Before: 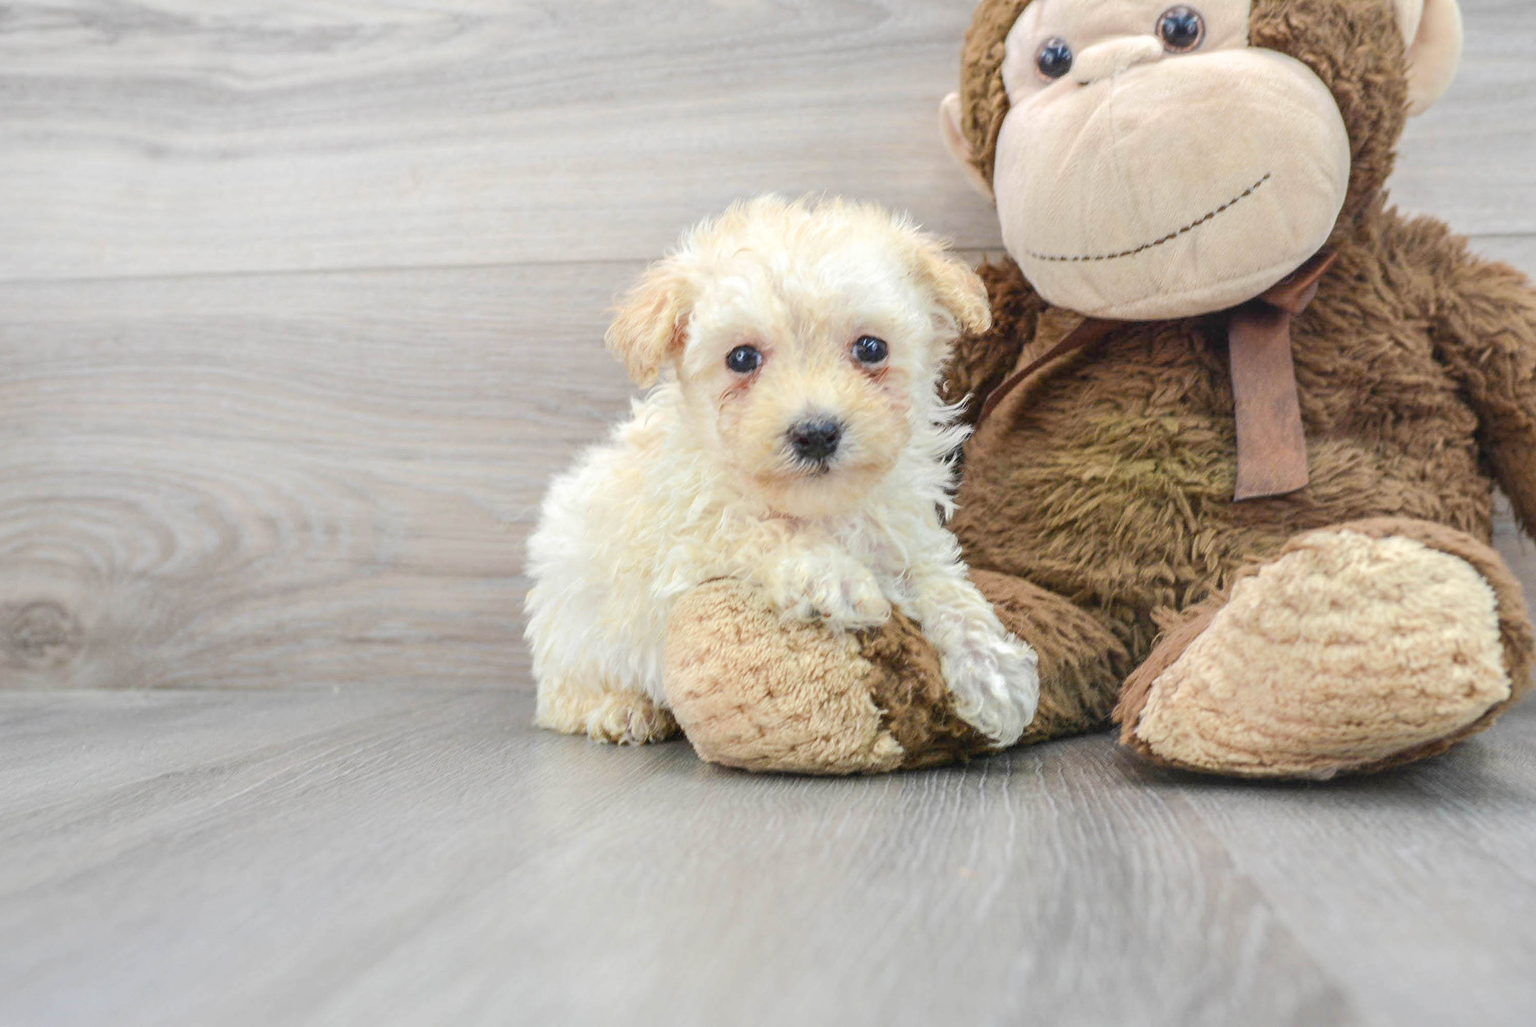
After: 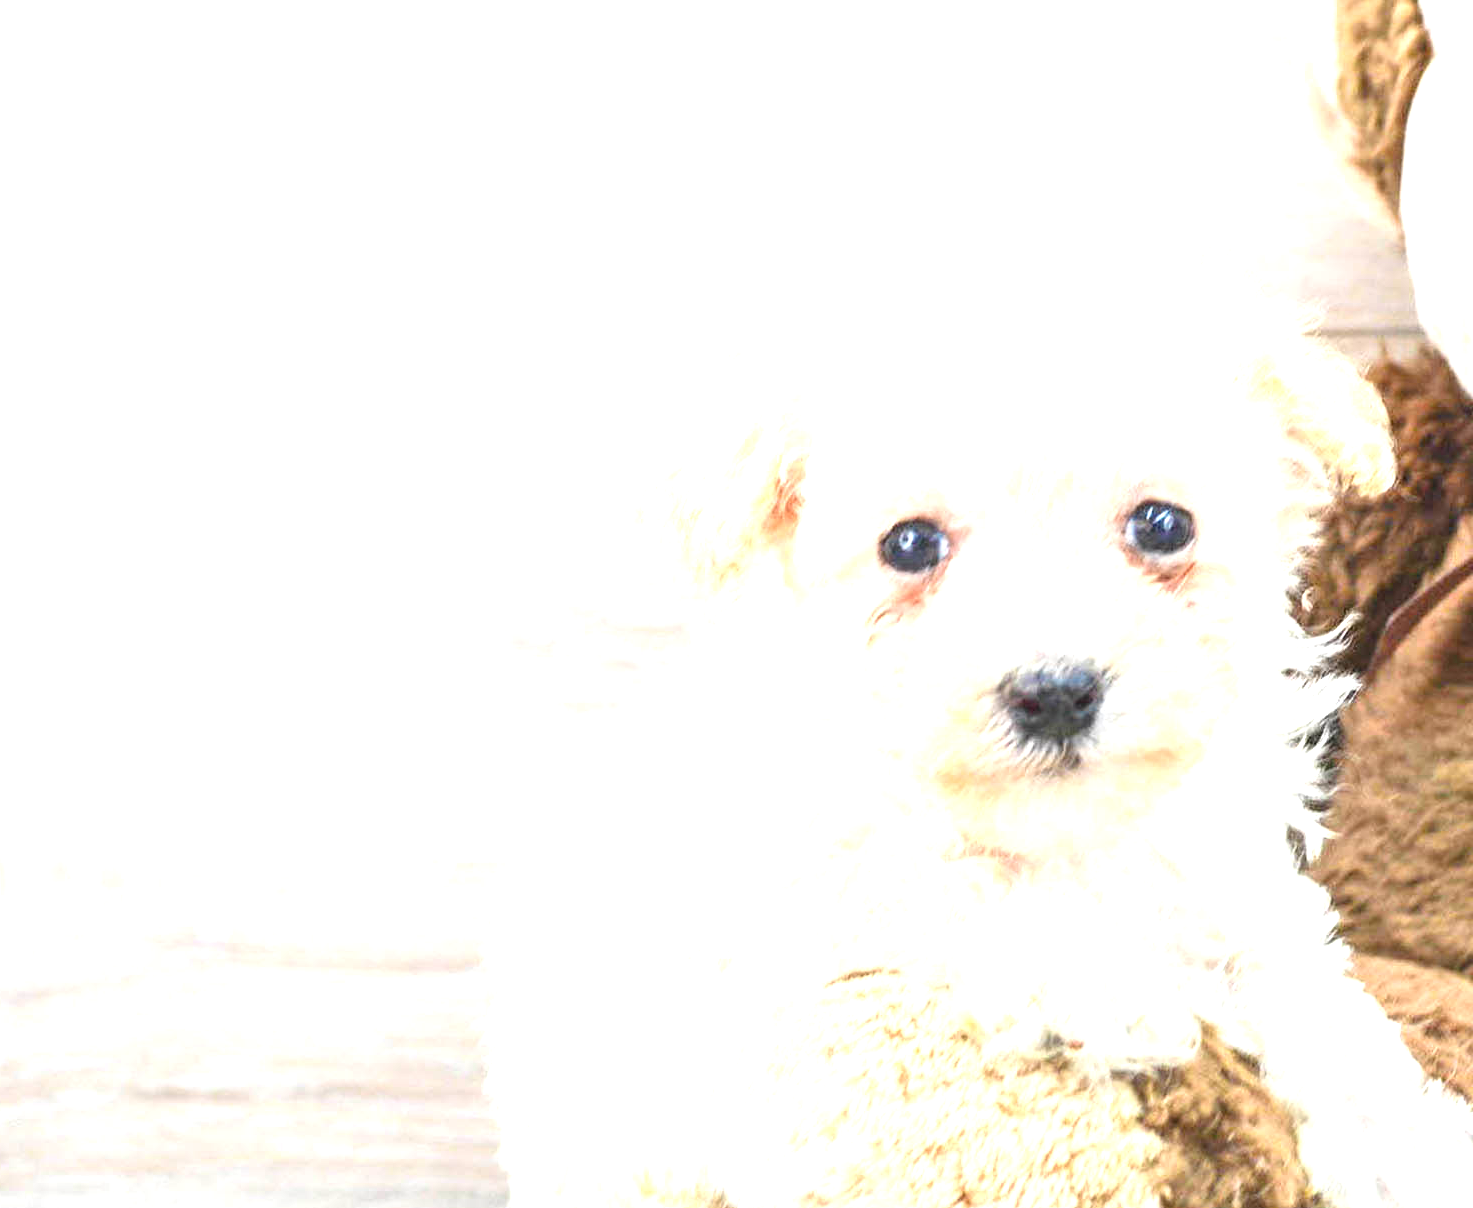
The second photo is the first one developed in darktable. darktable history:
crop: left 17.91%, top 7.677%, right 32.836%, bottom 31.905%
exposure: black level correction 0, exposure 1.377 EV, compensate exposure bias true, compensate highlight preservation false
